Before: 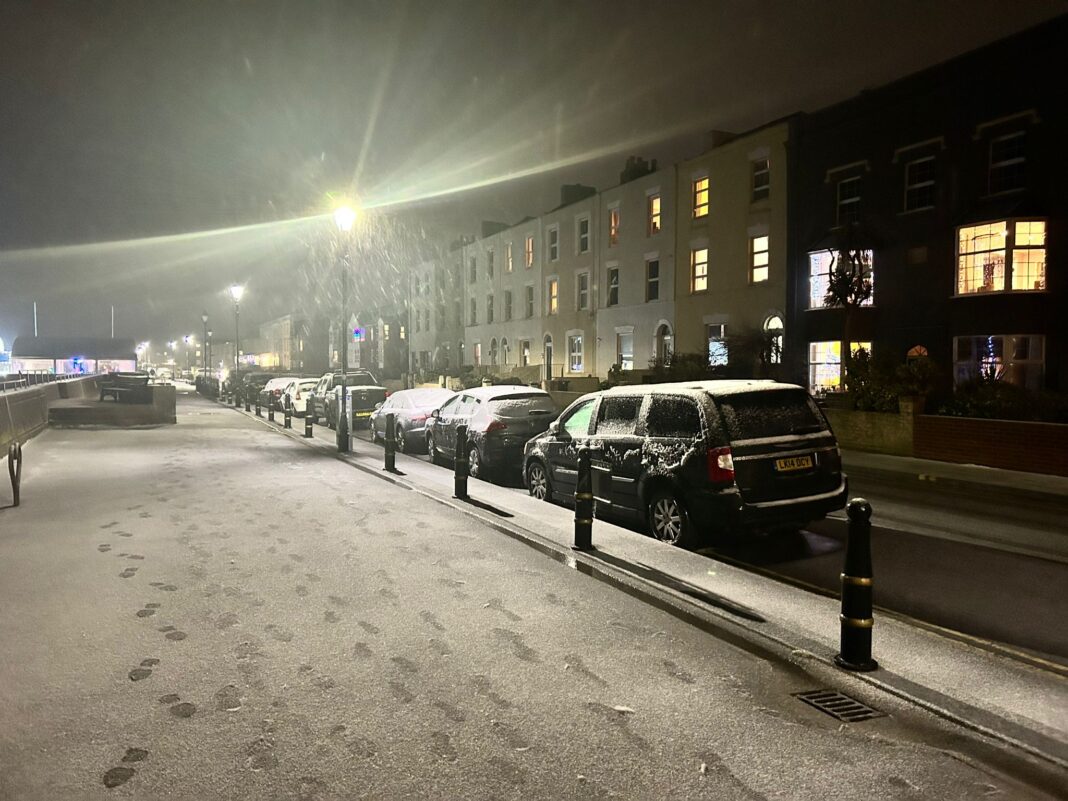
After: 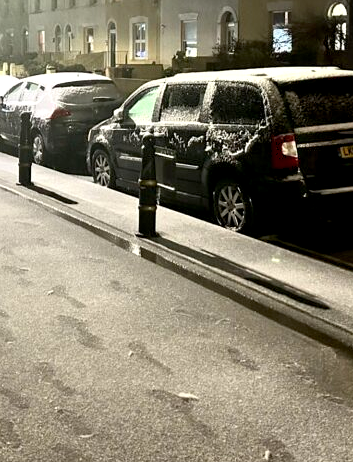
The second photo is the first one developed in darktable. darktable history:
crop: left 40.878%, top 39.176%, right 25.993%, bottom 3.081%
exposure: black level correction 0.005, exposure 0.286 EV, compensate highlight preservation false
